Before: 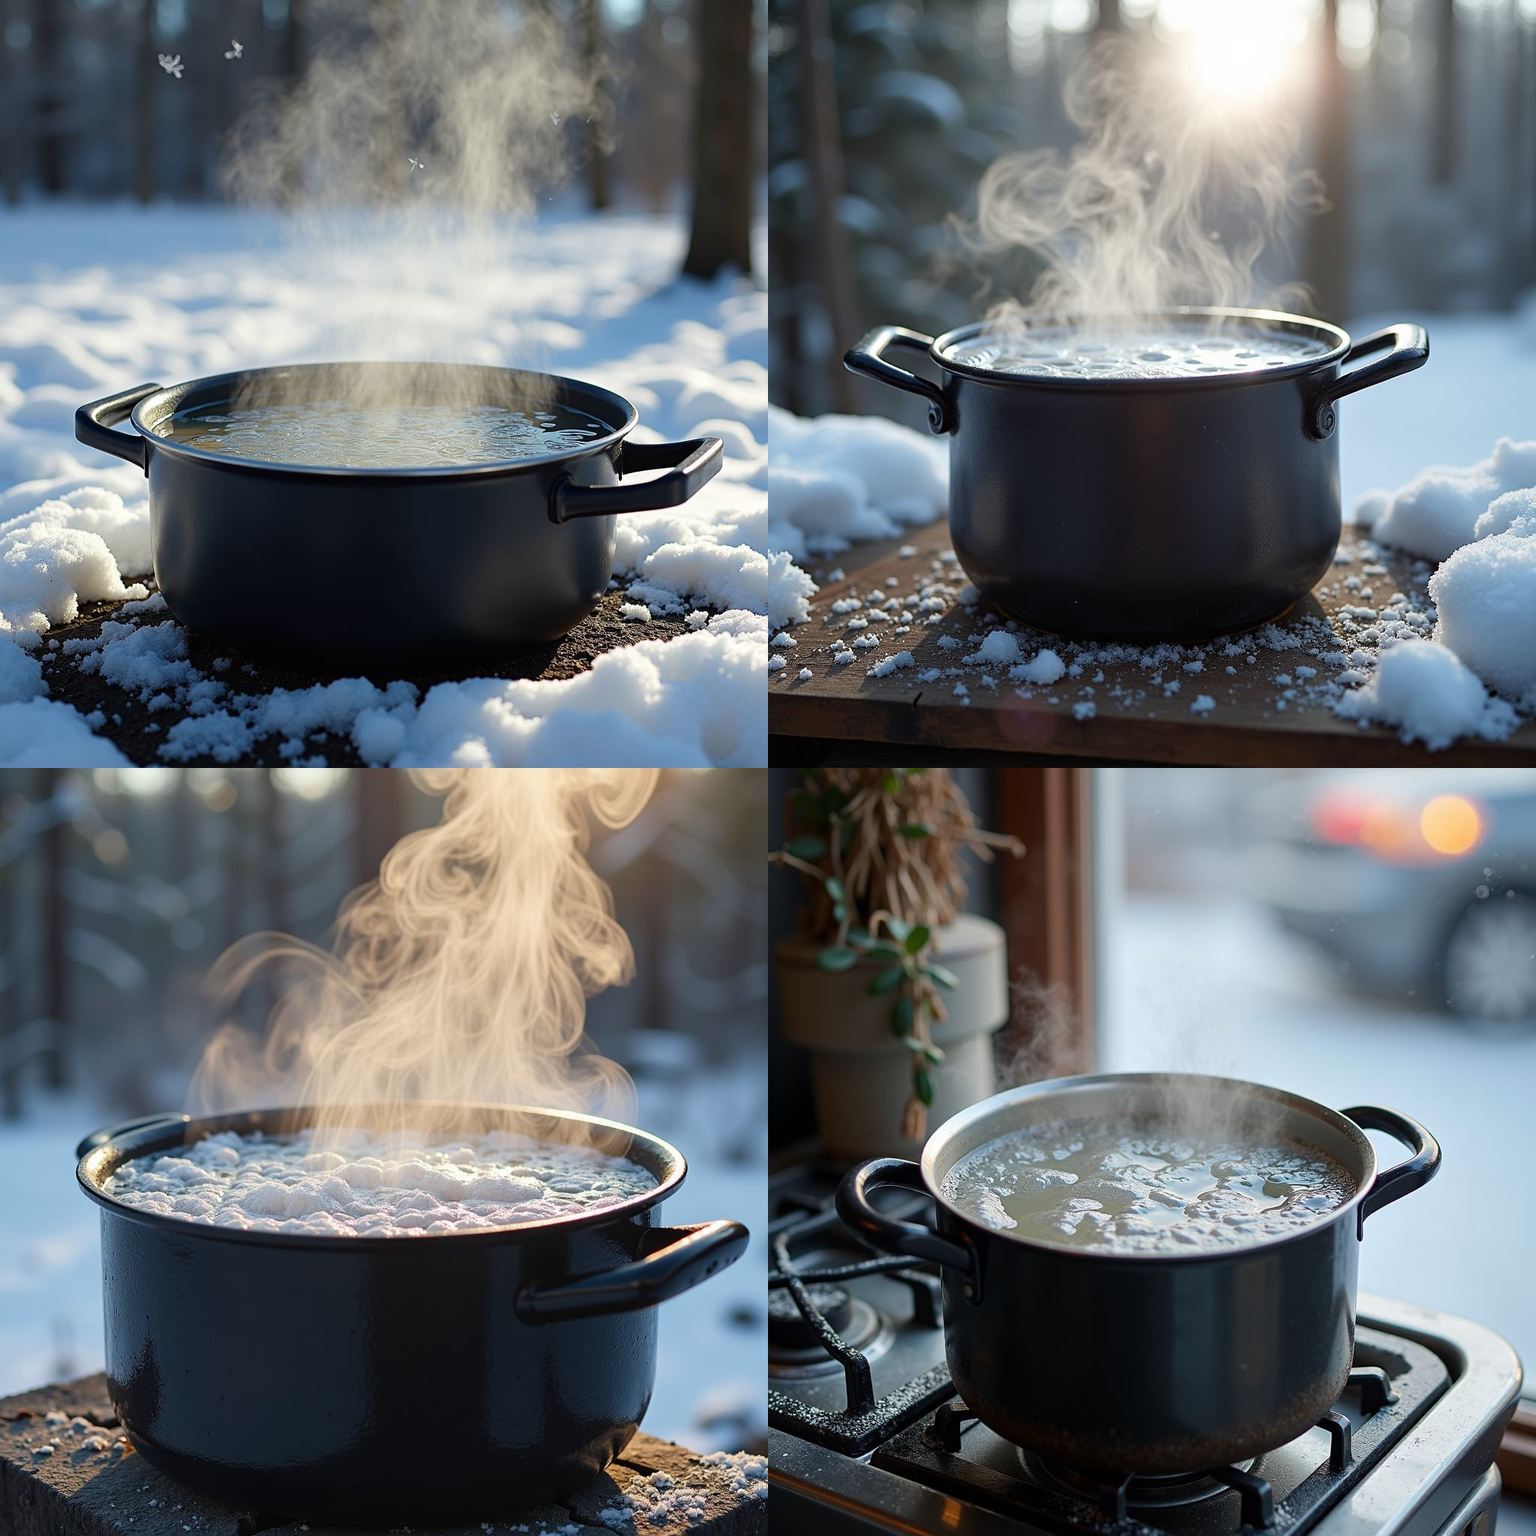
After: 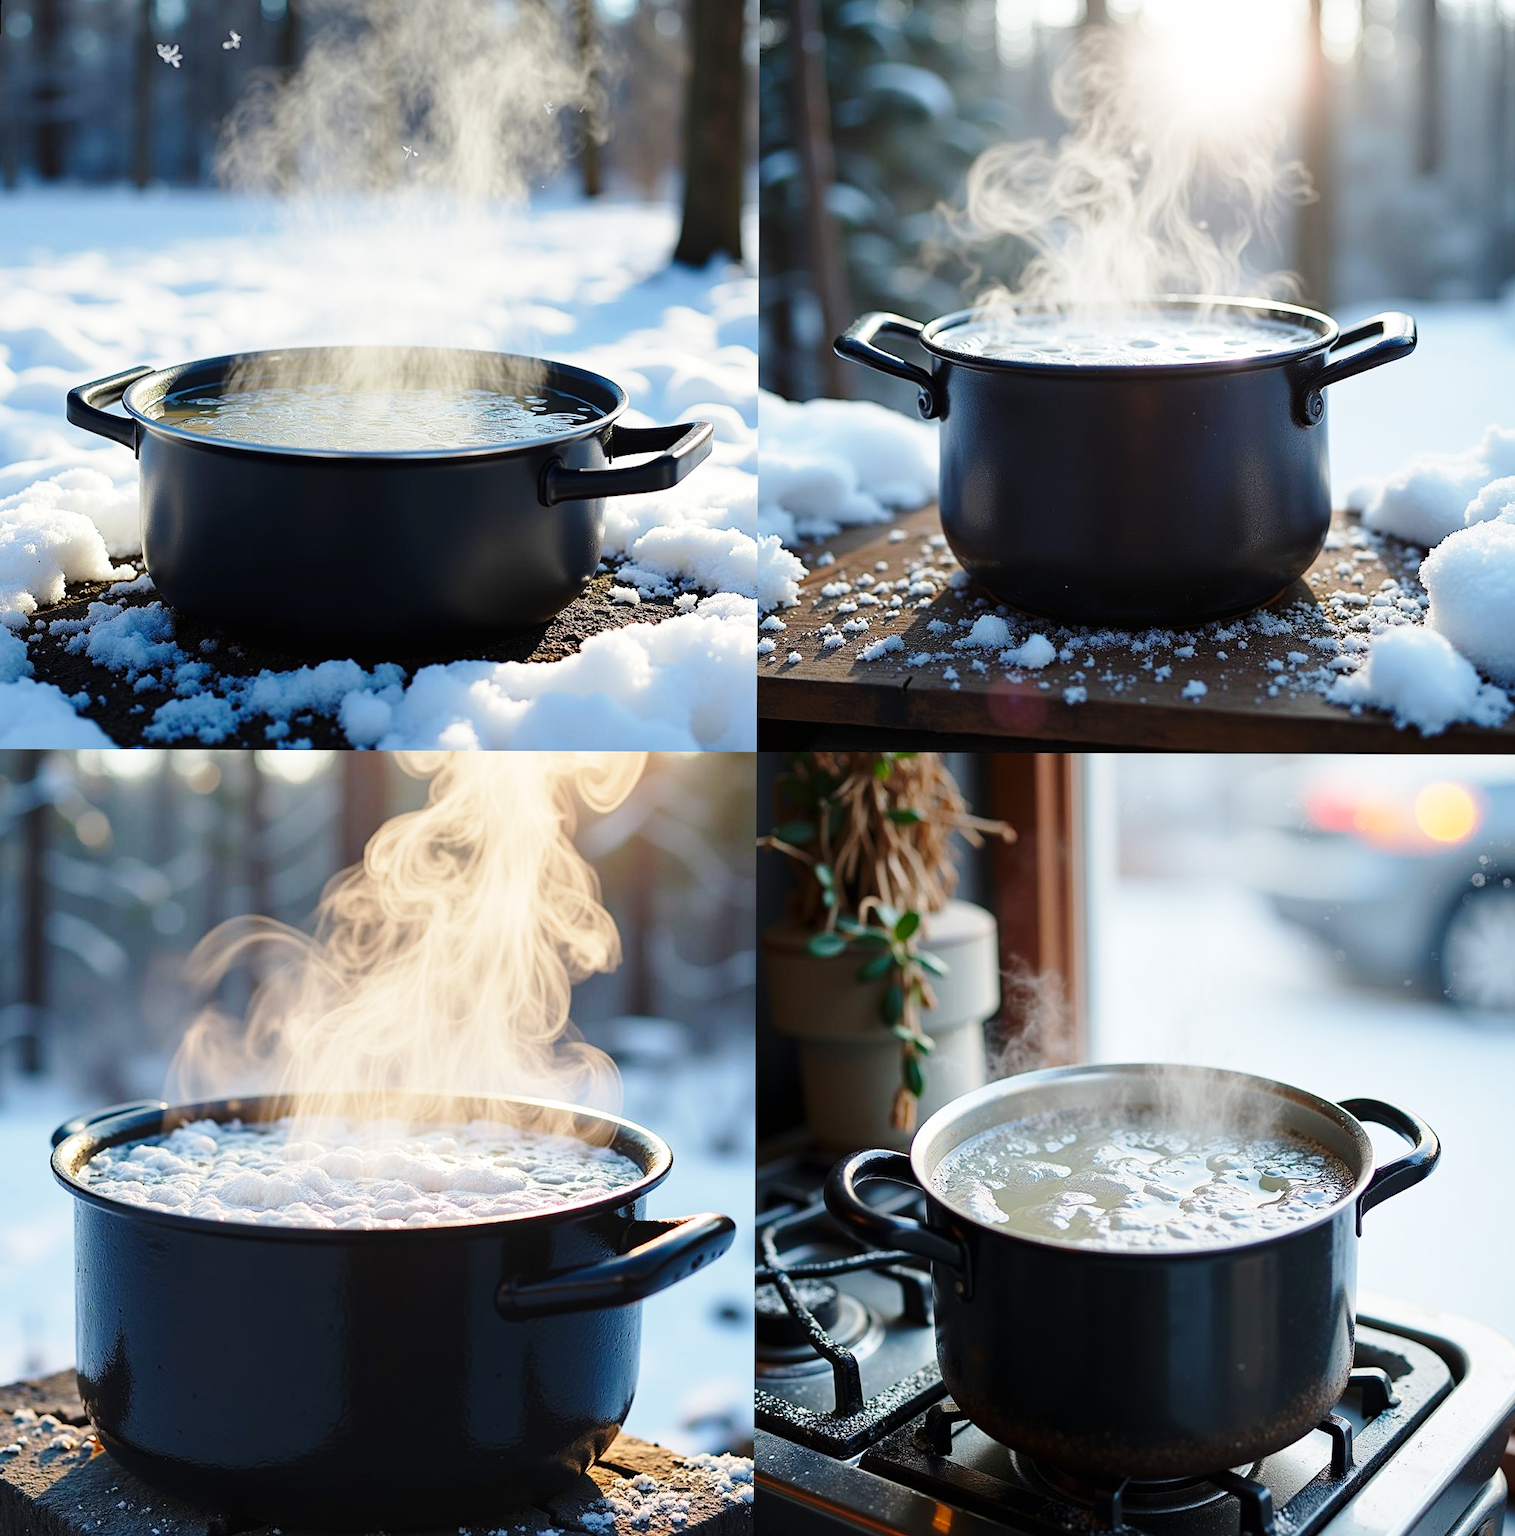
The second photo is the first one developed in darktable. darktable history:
rotate and perspective: rotation 0.226°, lens shift (vertical) -0.042, crop left 0.023, crop right 0.982, crop top 0.006, crop bottom 0.994
base curve: curves: ch0 [(0, 0) (0.028, 0.03) (0.121, 0.232) (0.46, 0.748) (0.859, 0.968) (1, 1)], preserve colors none
